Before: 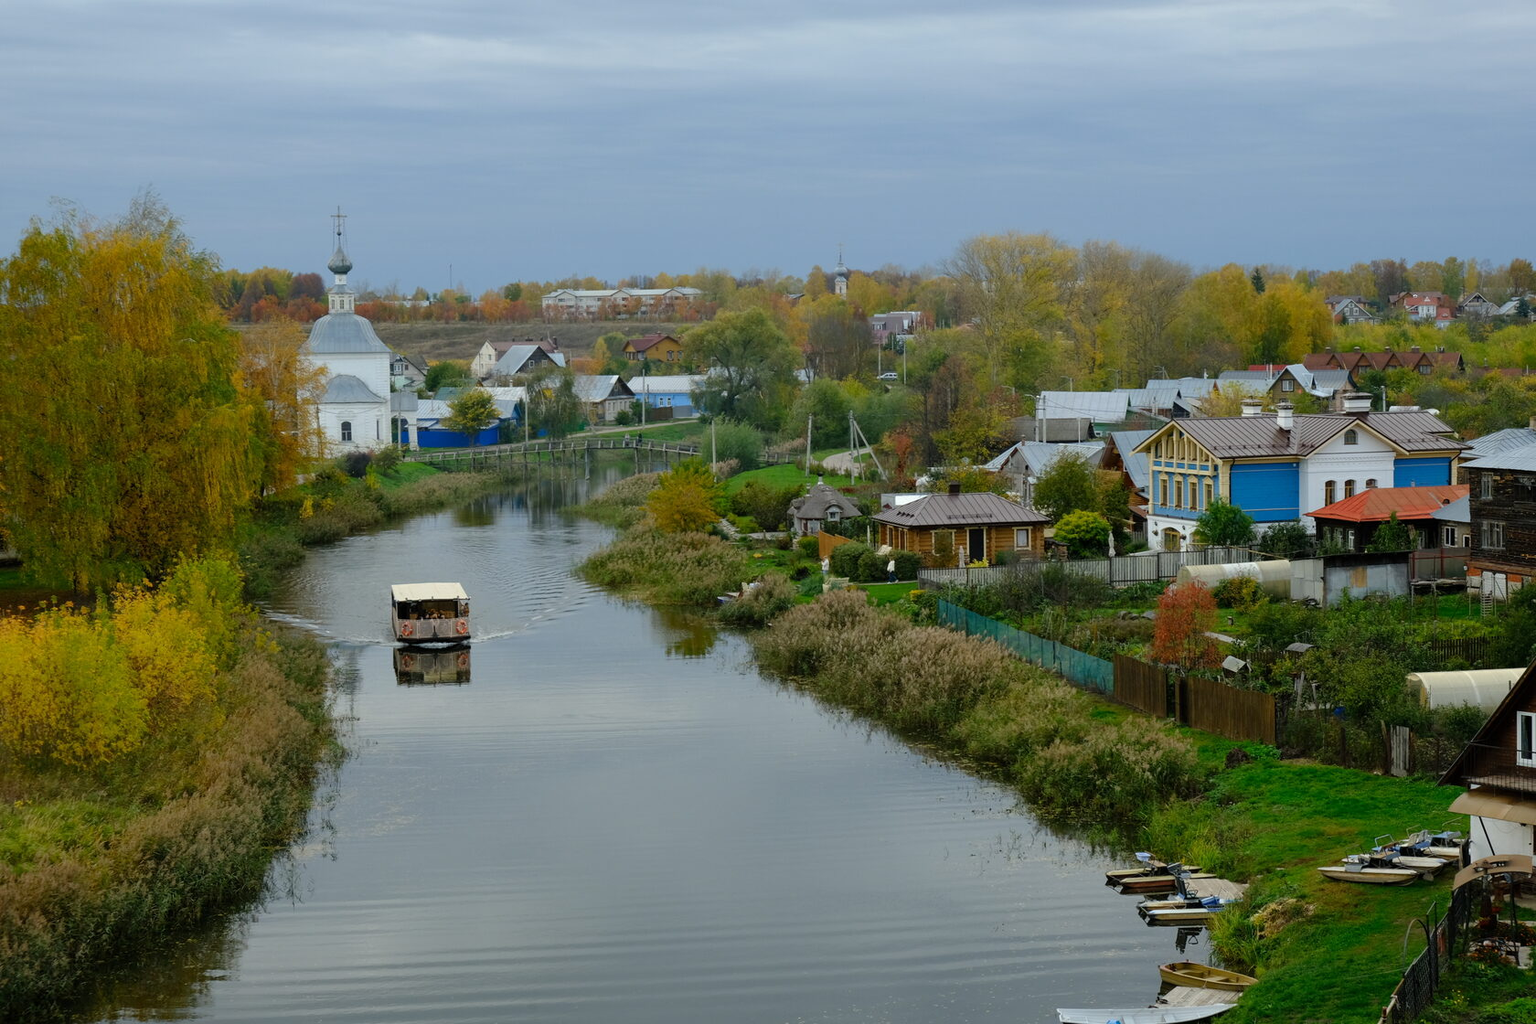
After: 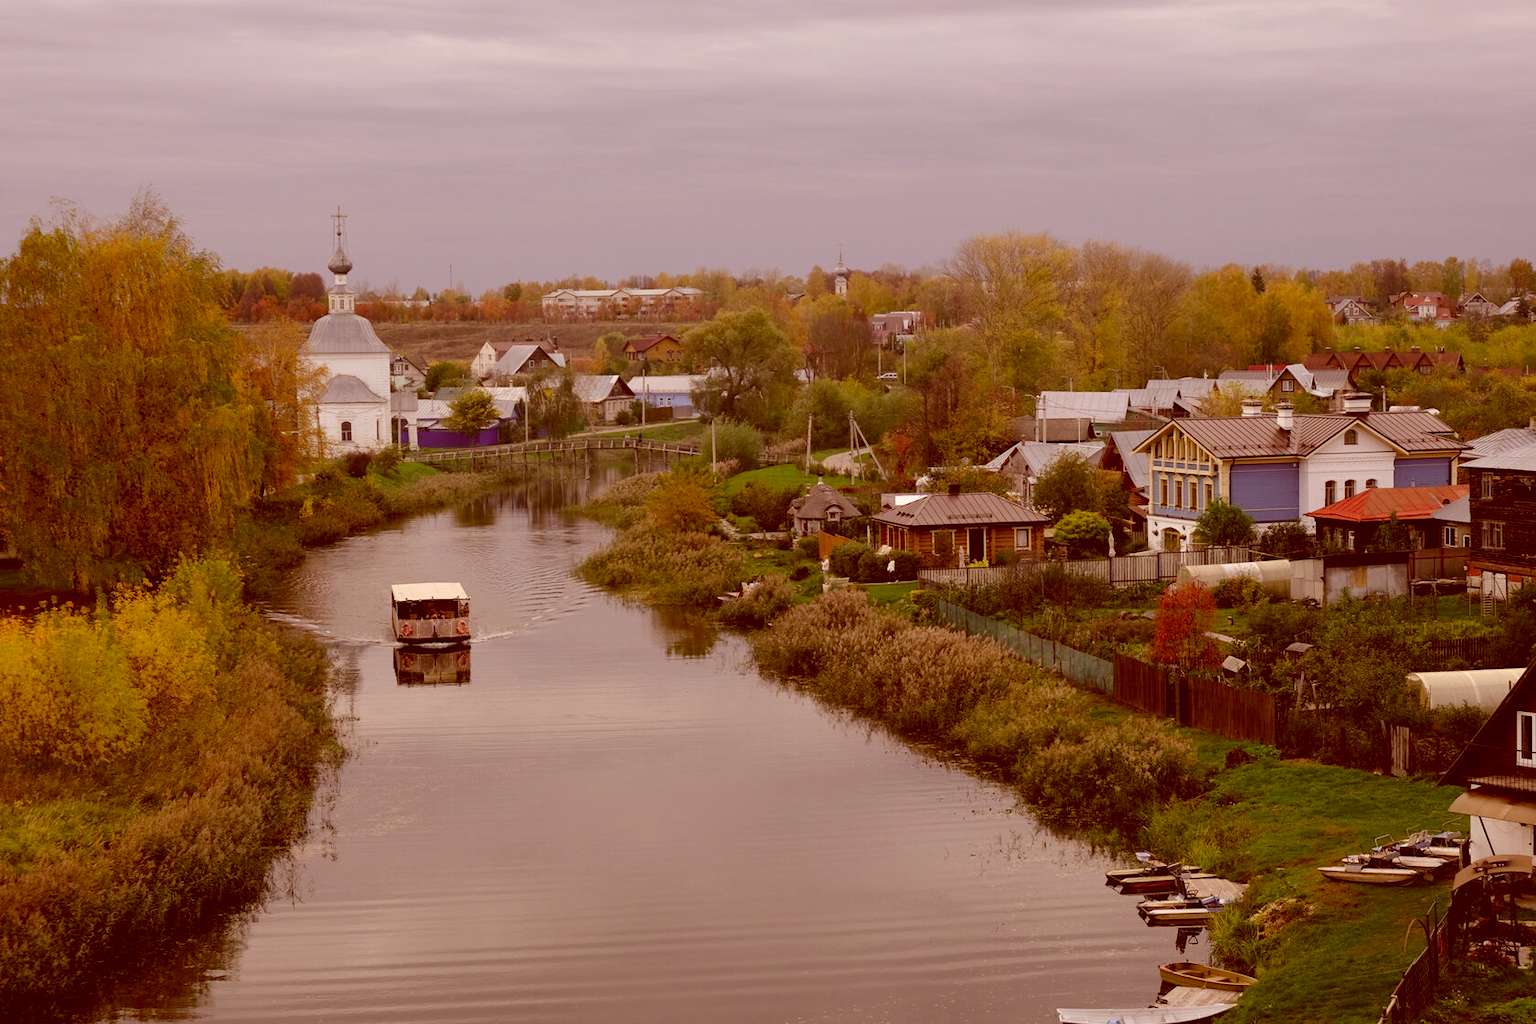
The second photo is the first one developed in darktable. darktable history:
color correction: highlights a* 9.13, highlights b* 8.9, shadows a* 39.79, shadows b* 39.37, saturation 0.8
contrast brightness saturation: contrast 0.084, saturation 0.016
